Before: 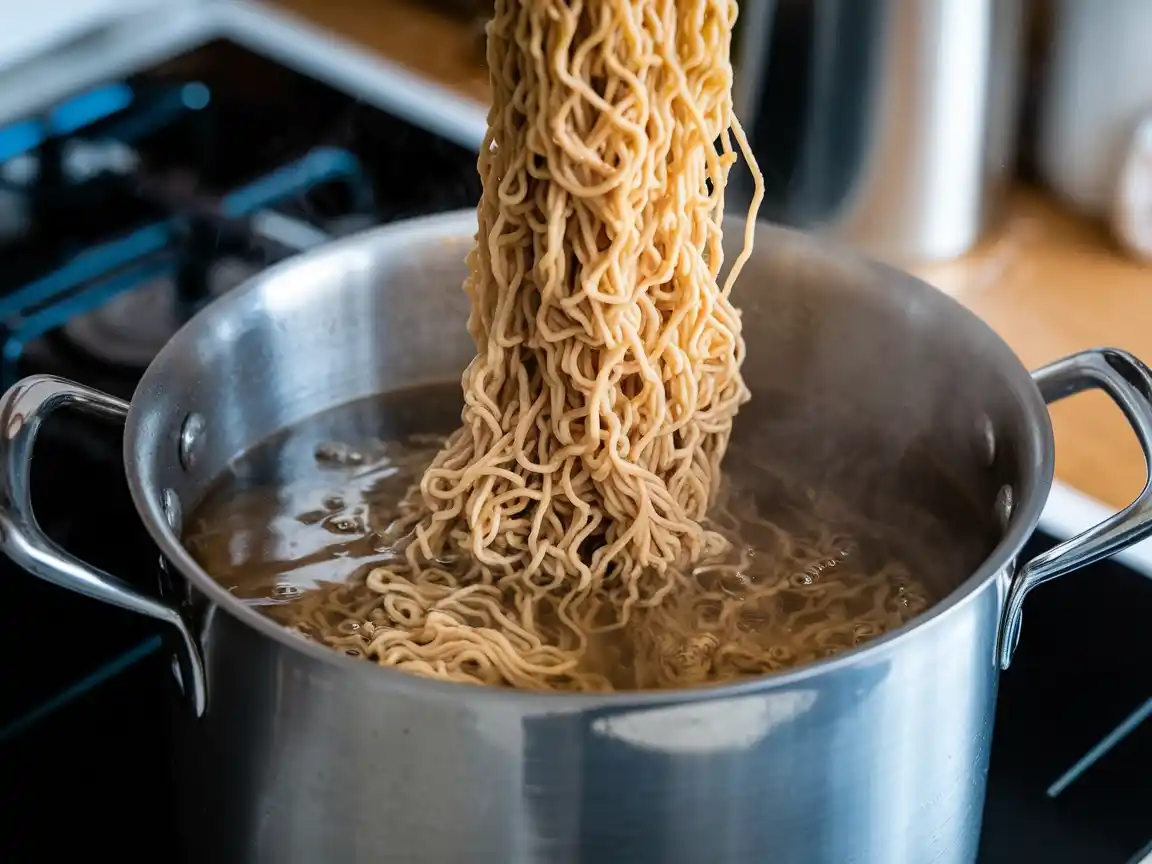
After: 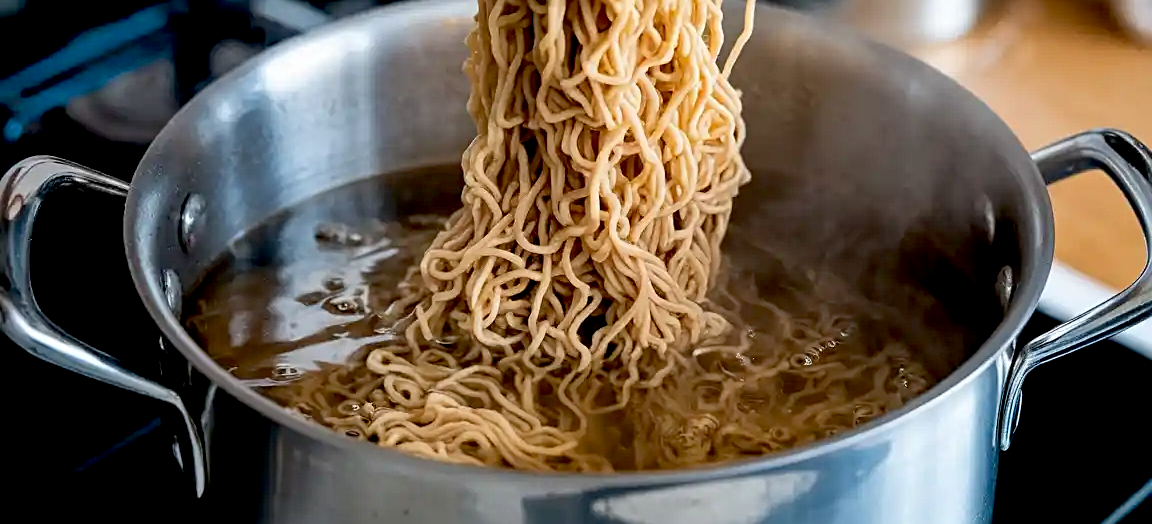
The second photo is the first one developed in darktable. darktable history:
crop and rotate: top 25.357%, bottom 13.942%
sharpen: radius 2.167, amount 0.381, threshold 0
white balance: emerald 1
exposure: black level correction 0.016, exposure -0.009 EV, compensate highlight preservation false
shadows and highlights: shadows 19.13, highlights -83.41, soften with gaussian
